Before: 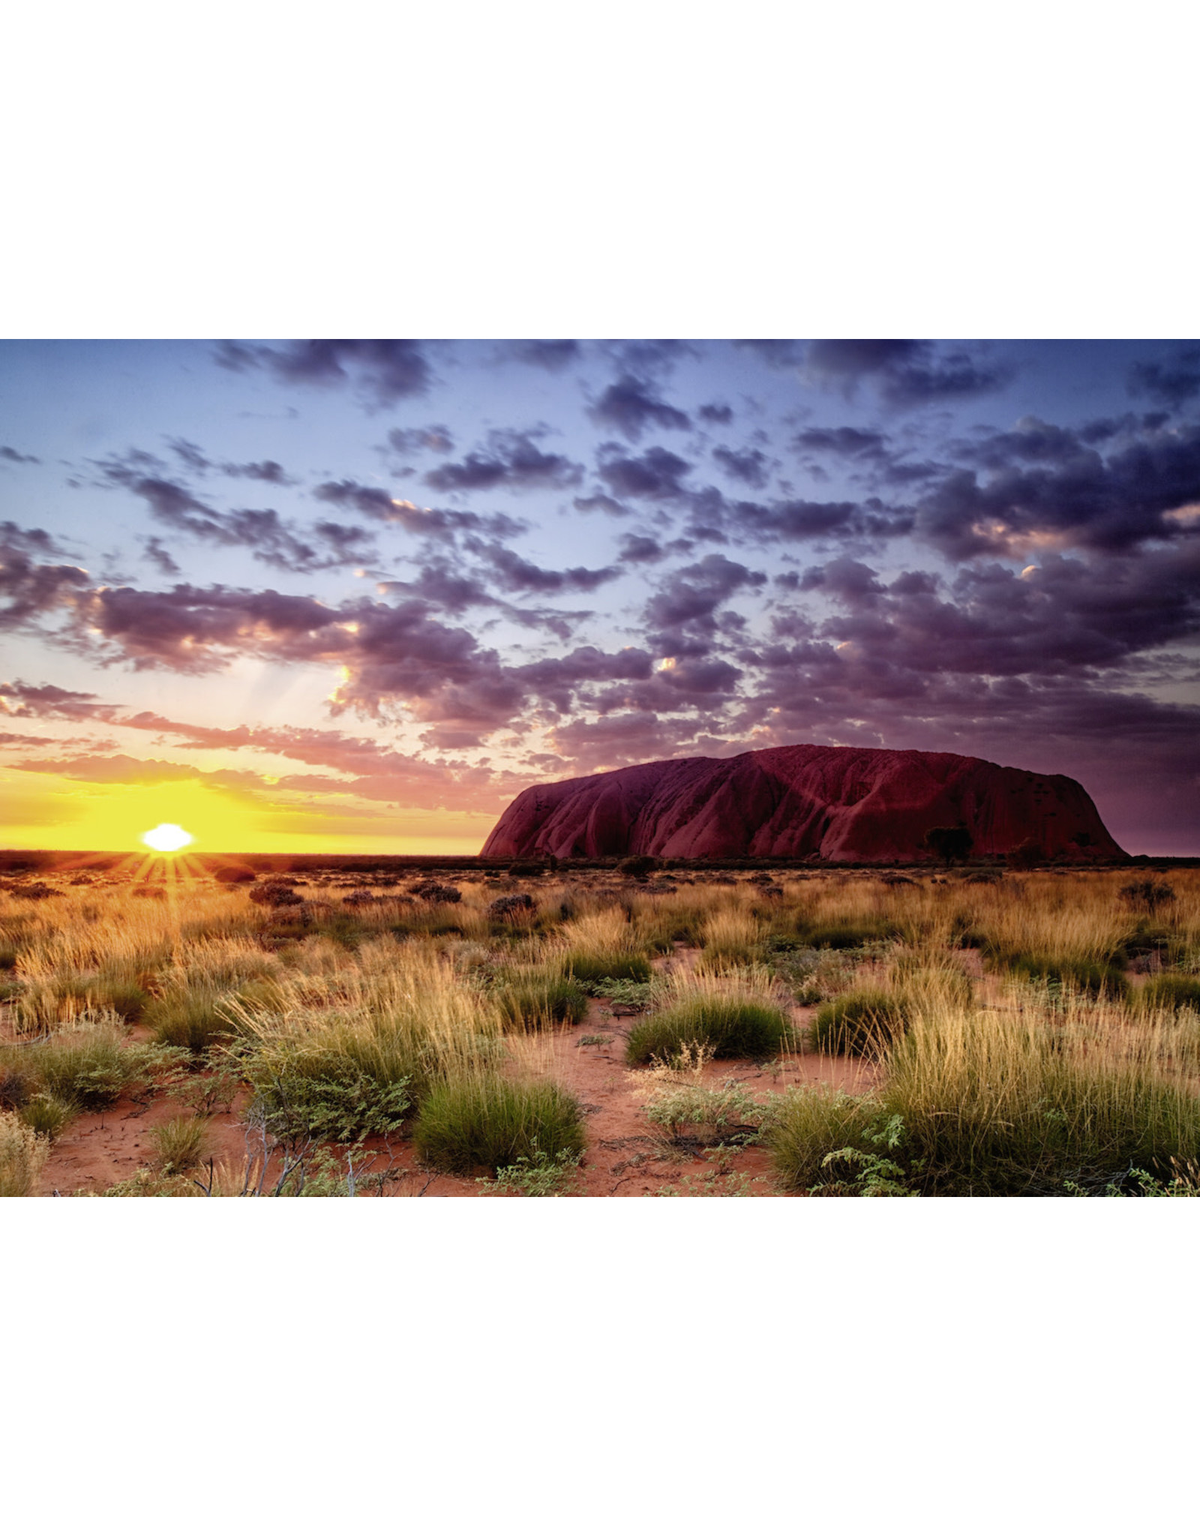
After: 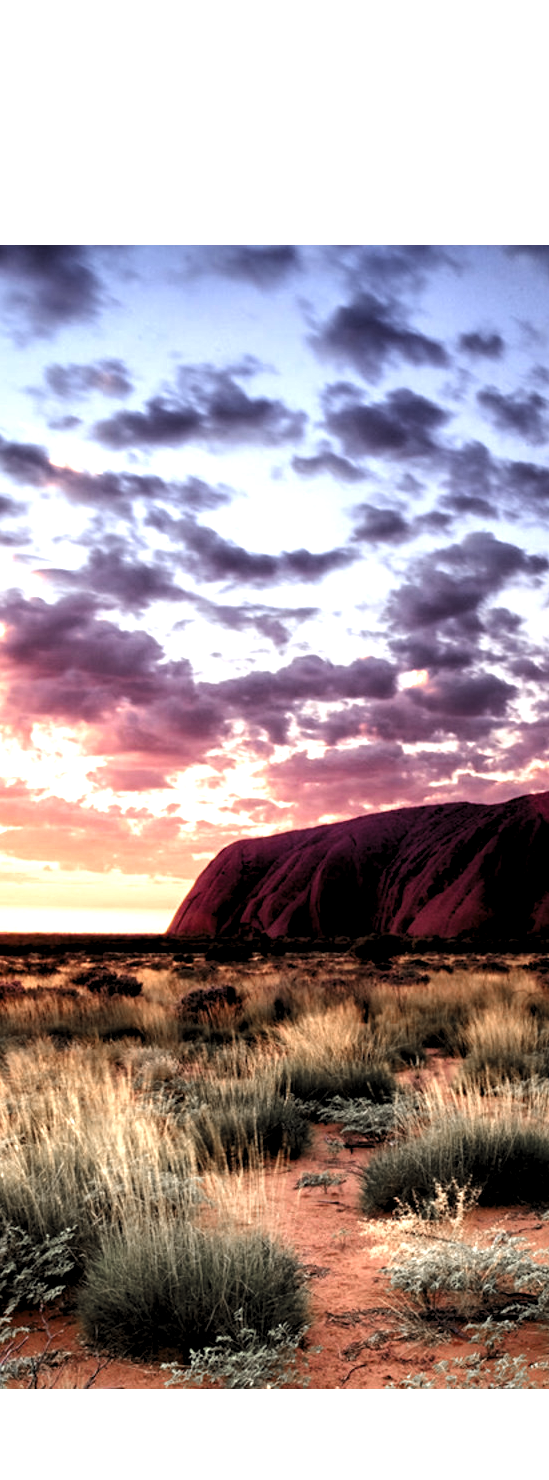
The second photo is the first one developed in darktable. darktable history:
exposure: black level correction 0.001, exposure 0.5 EV, compensate highlight preservation false
crop and rotate: left 29.578%, top 10.156%, right 36.048%, bottom 17.57%
color zones: curves: ch1 [(0, 0.708) (0.088, 0.648) (0.245, 0.187) (0.429, 0.326) (0.571, 0.498) (0.714, 0.5) (0.857, 0.5) (1, 0.708)]
tone equalizer: edges refinement/feathering 500, mask exposure compensation -1.57 EV, preserve details no
levels: black 8.56%, levels [0.129, 0.519, 0.867]
